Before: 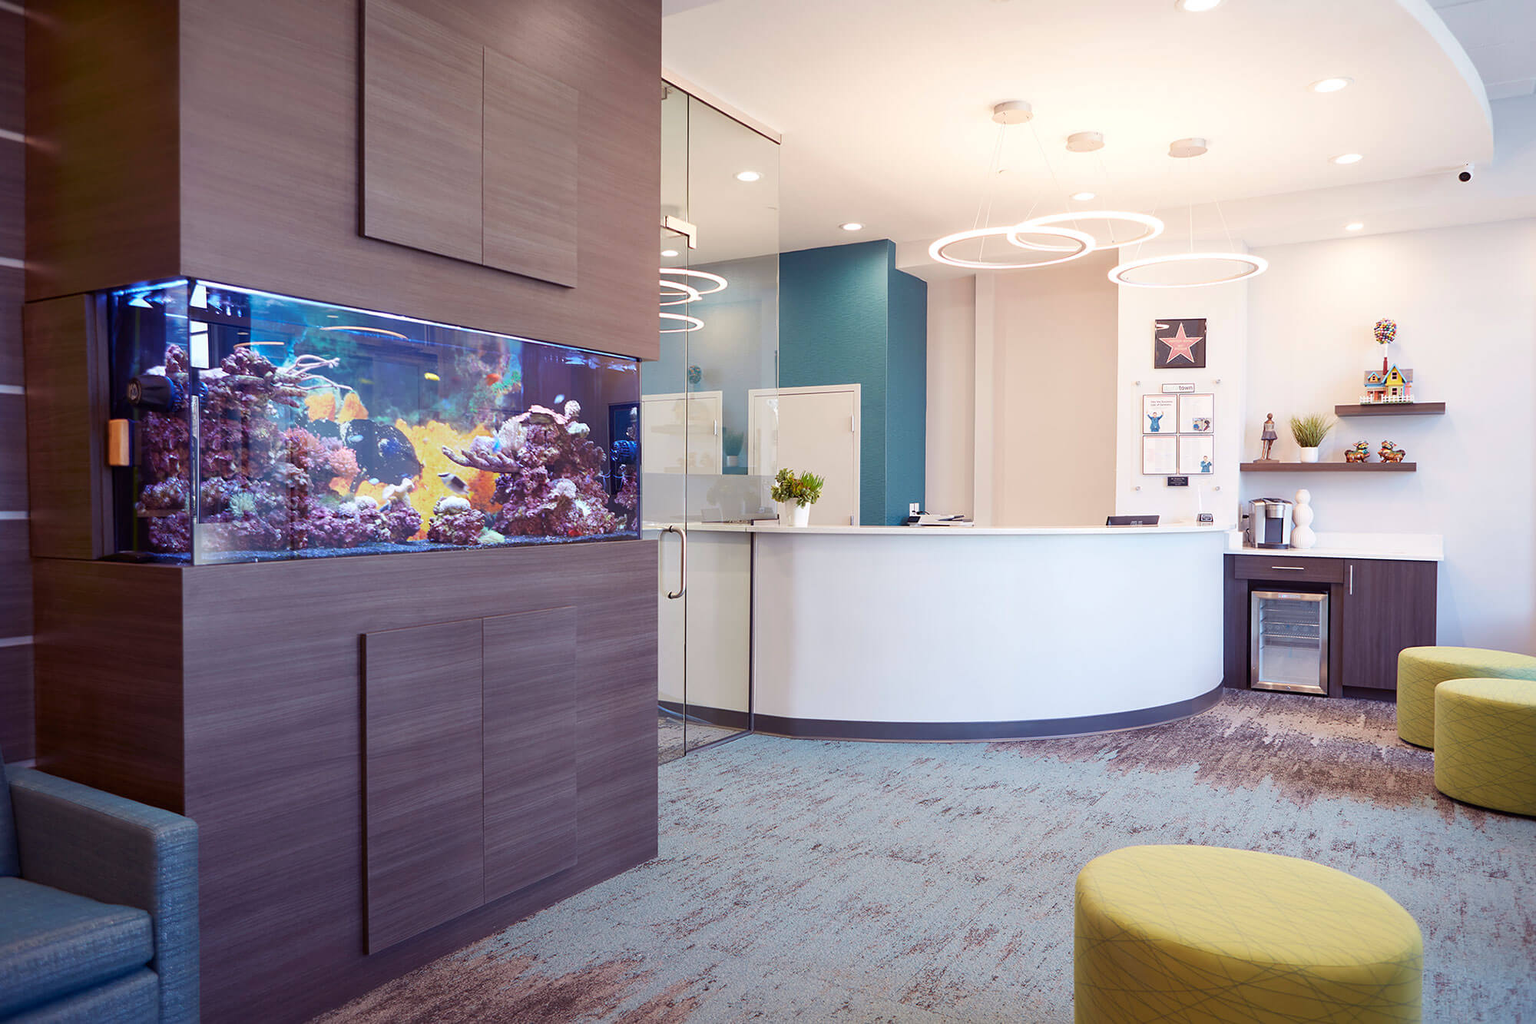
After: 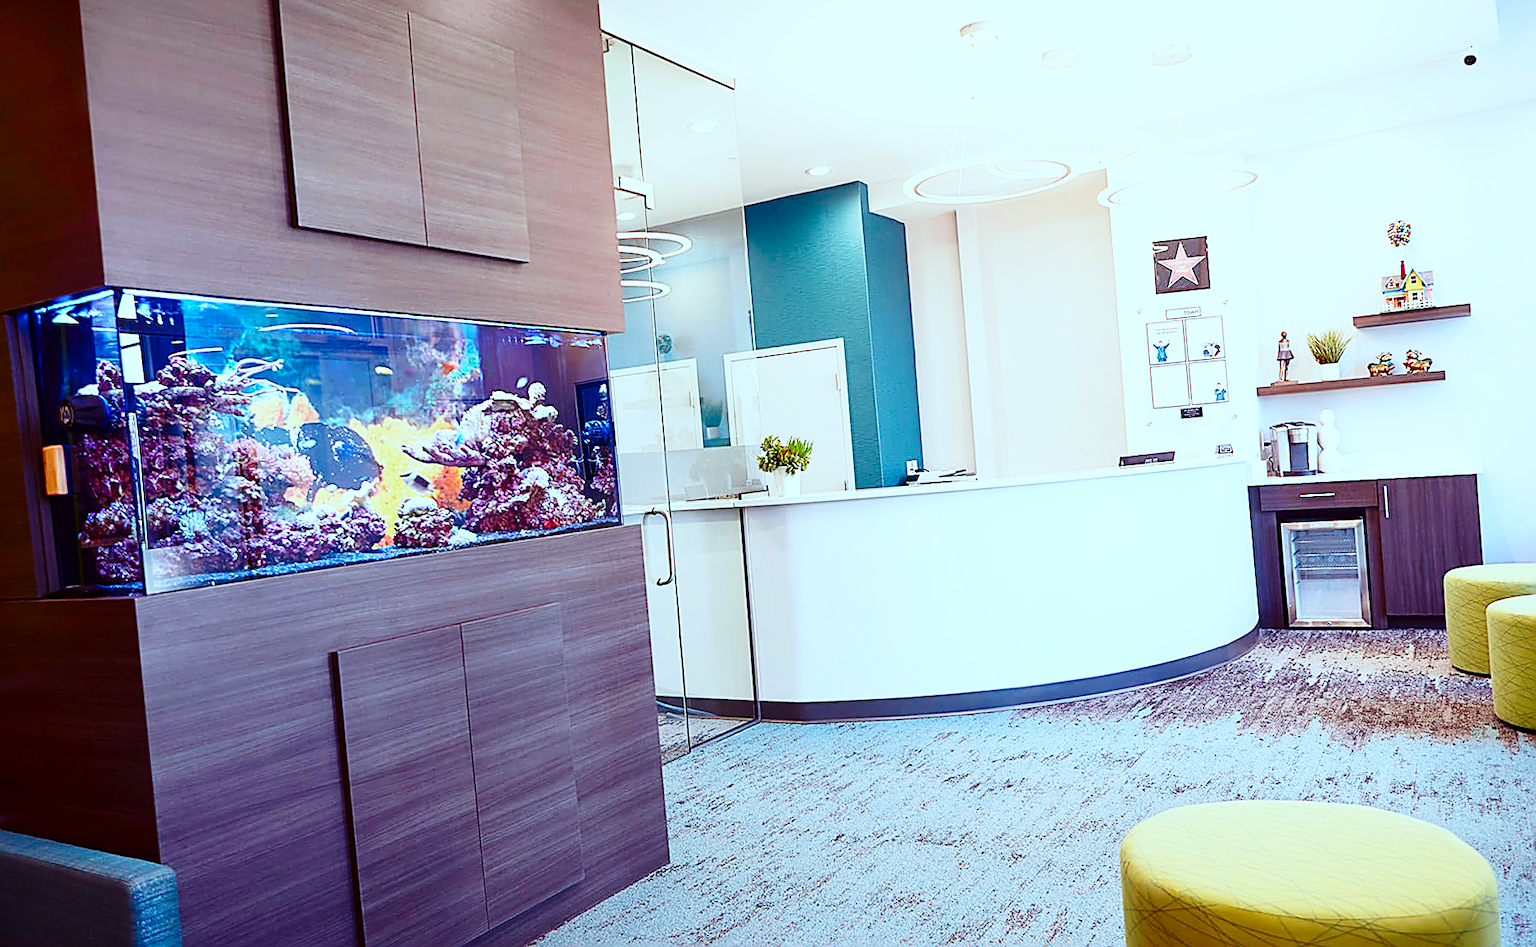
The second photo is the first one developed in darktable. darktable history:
crop: left 1.743%, right 0.268%, bottom 2.011%
color correction: highlights a* -10.04, highlights b* -10.37
base curve: curves: ch0 [(0, 0) (0.028, 0.03) (0.121, 0.232) (0.46, 0.748) (0.859, 0.968) (1, 1)], preserve colors none
contrast brightness saturation: contrast 0.12, brightness -0.12, saturation 0.2
rotate and perspective: rotation -5°, crop left 0.05, crop right 0.952, crop top 0.11, crop bottom 0.89
sharpen: amount 1
